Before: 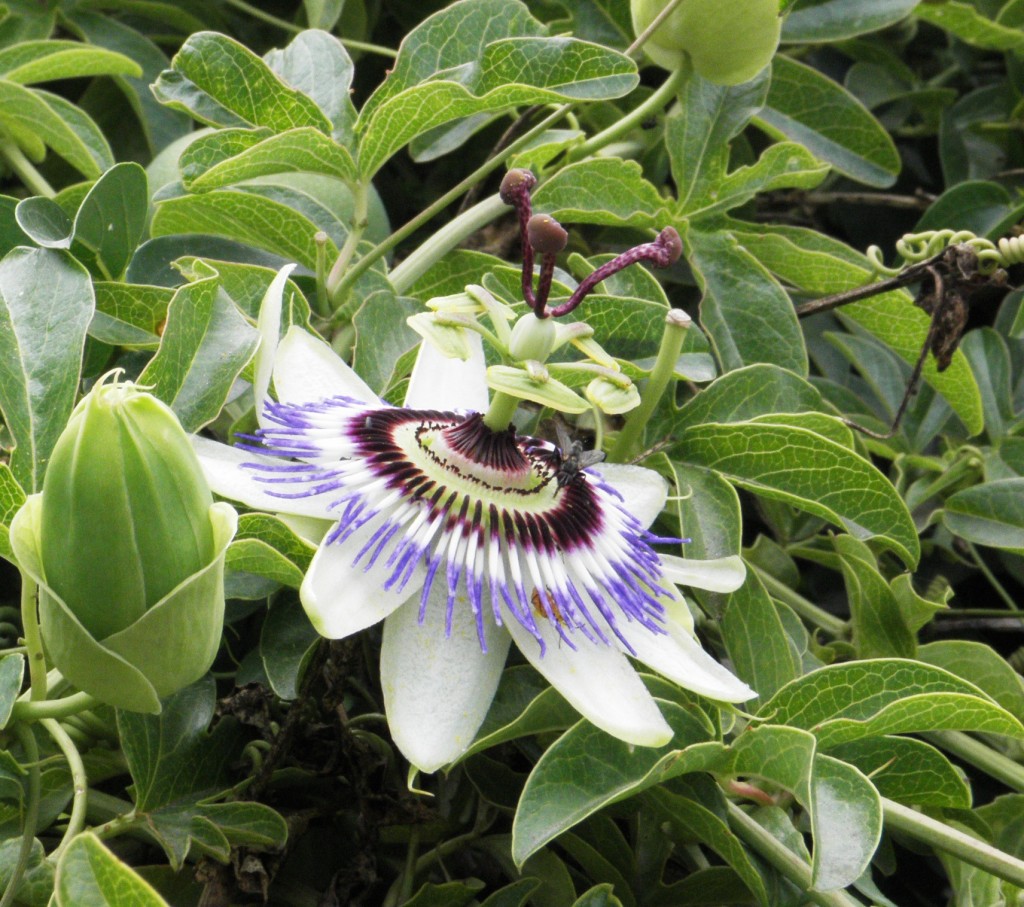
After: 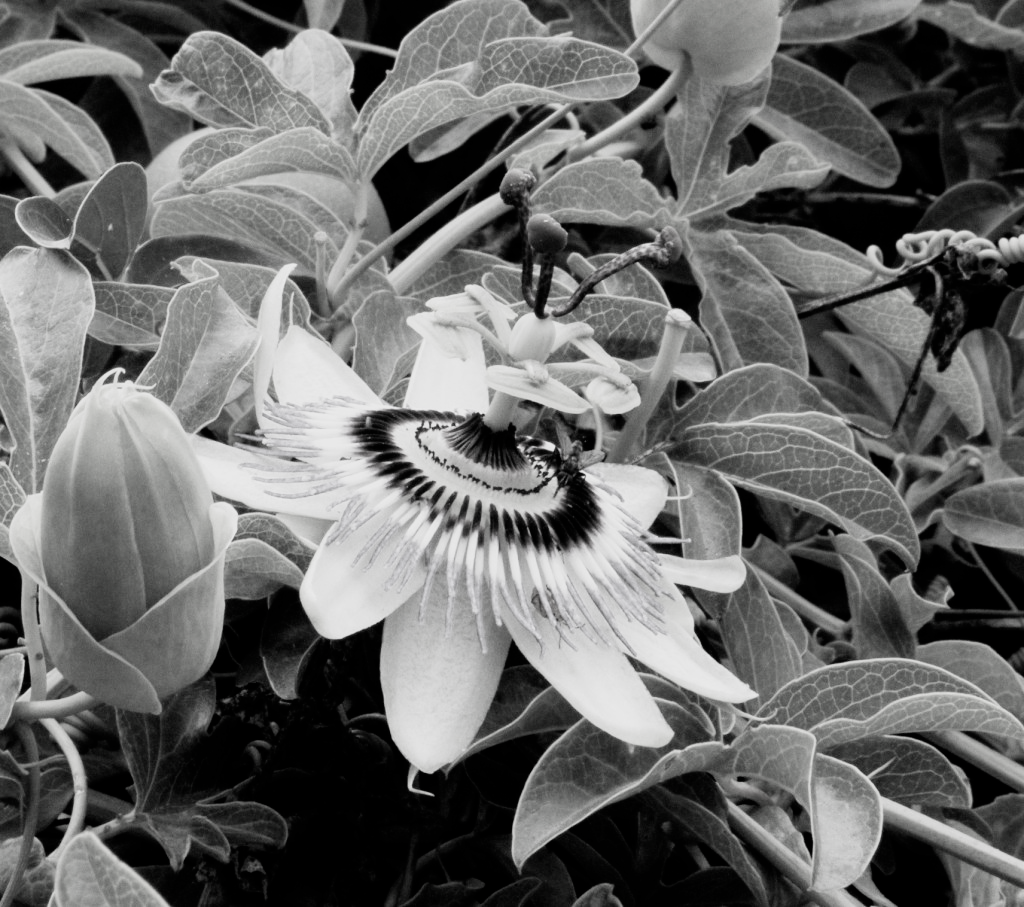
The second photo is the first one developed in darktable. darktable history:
exposure: black level correction 0.001, compensate highlight preservation false
filmic rgb: black relative exposure -5.1 EV, white relative exposure 3.55 EV, hardness 3.18, contrast 1.297, highlights saturation mix -48.55%, color science v4 (2020)
